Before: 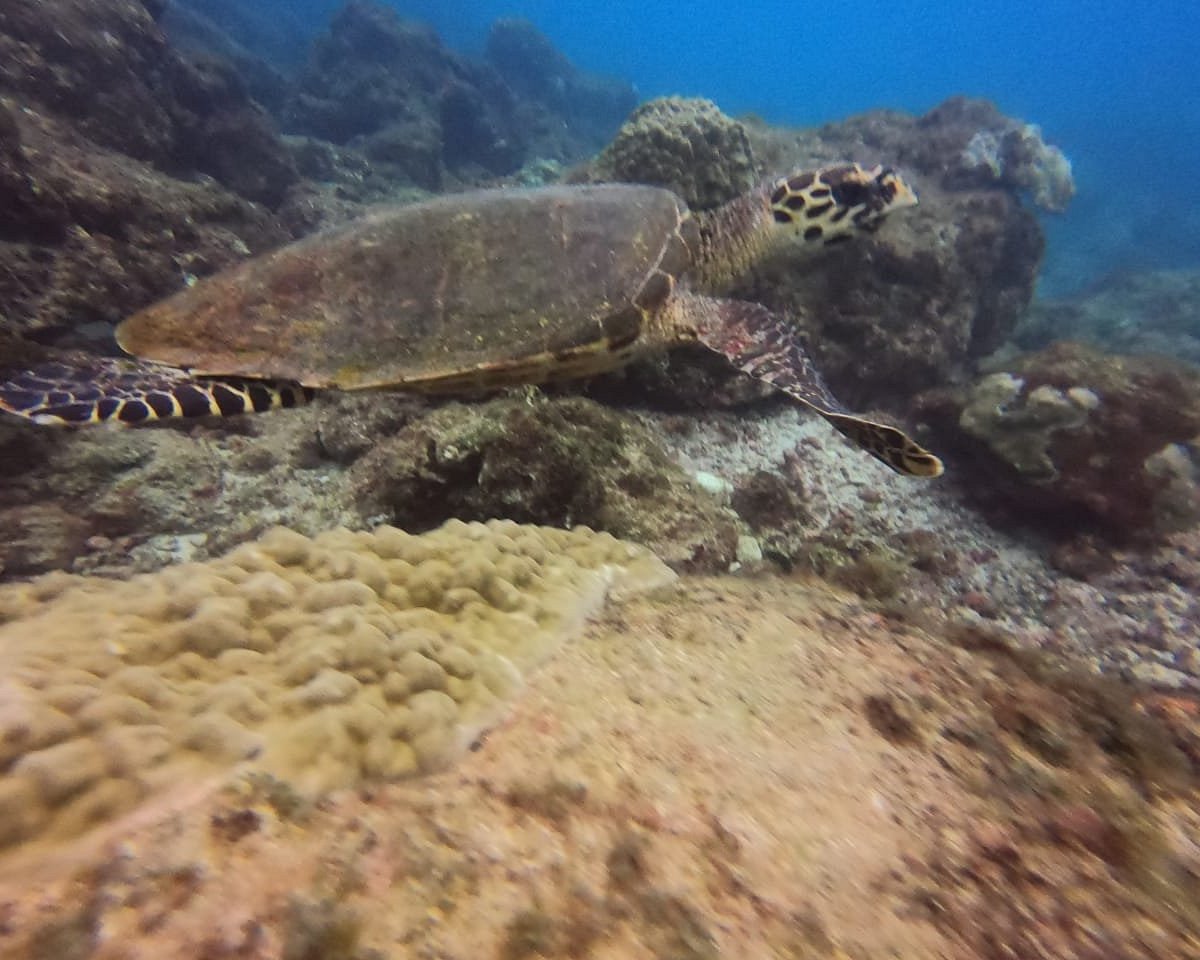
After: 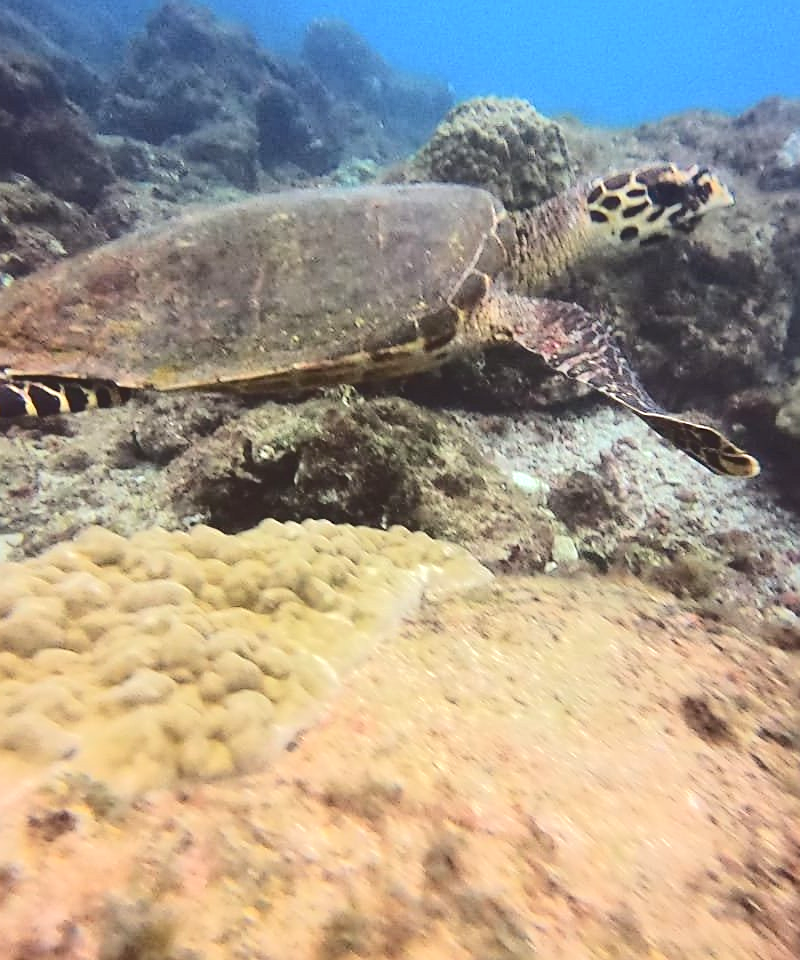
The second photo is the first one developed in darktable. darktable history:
crop and rotate: left 15.368%, right 17.928%
sharpen: on, module defaults
exposure: exposure 0.6 EV, compensate highlight preservation false
tone curve: curves: ch0 [(0, 0) (0.003, 0.14) (0.011, 0.141) (0.025, 0.141) (0.044, 0.142) (0.069, 0.146) (0.1, 0.151) (0.136, 0.16) (0.177, 0.182) (0.224, 0.214) (0.277, 0.272) (0.335, 0.35) (0.399, 0.453) (0.468, 0.548) (0.543, 0.634) (0.623, 0.715) (0.709, 0.778) (0.801, 0.848) (0.898, 0.902) (1, 1)], color space Lab, independent channels, preserve colors none
